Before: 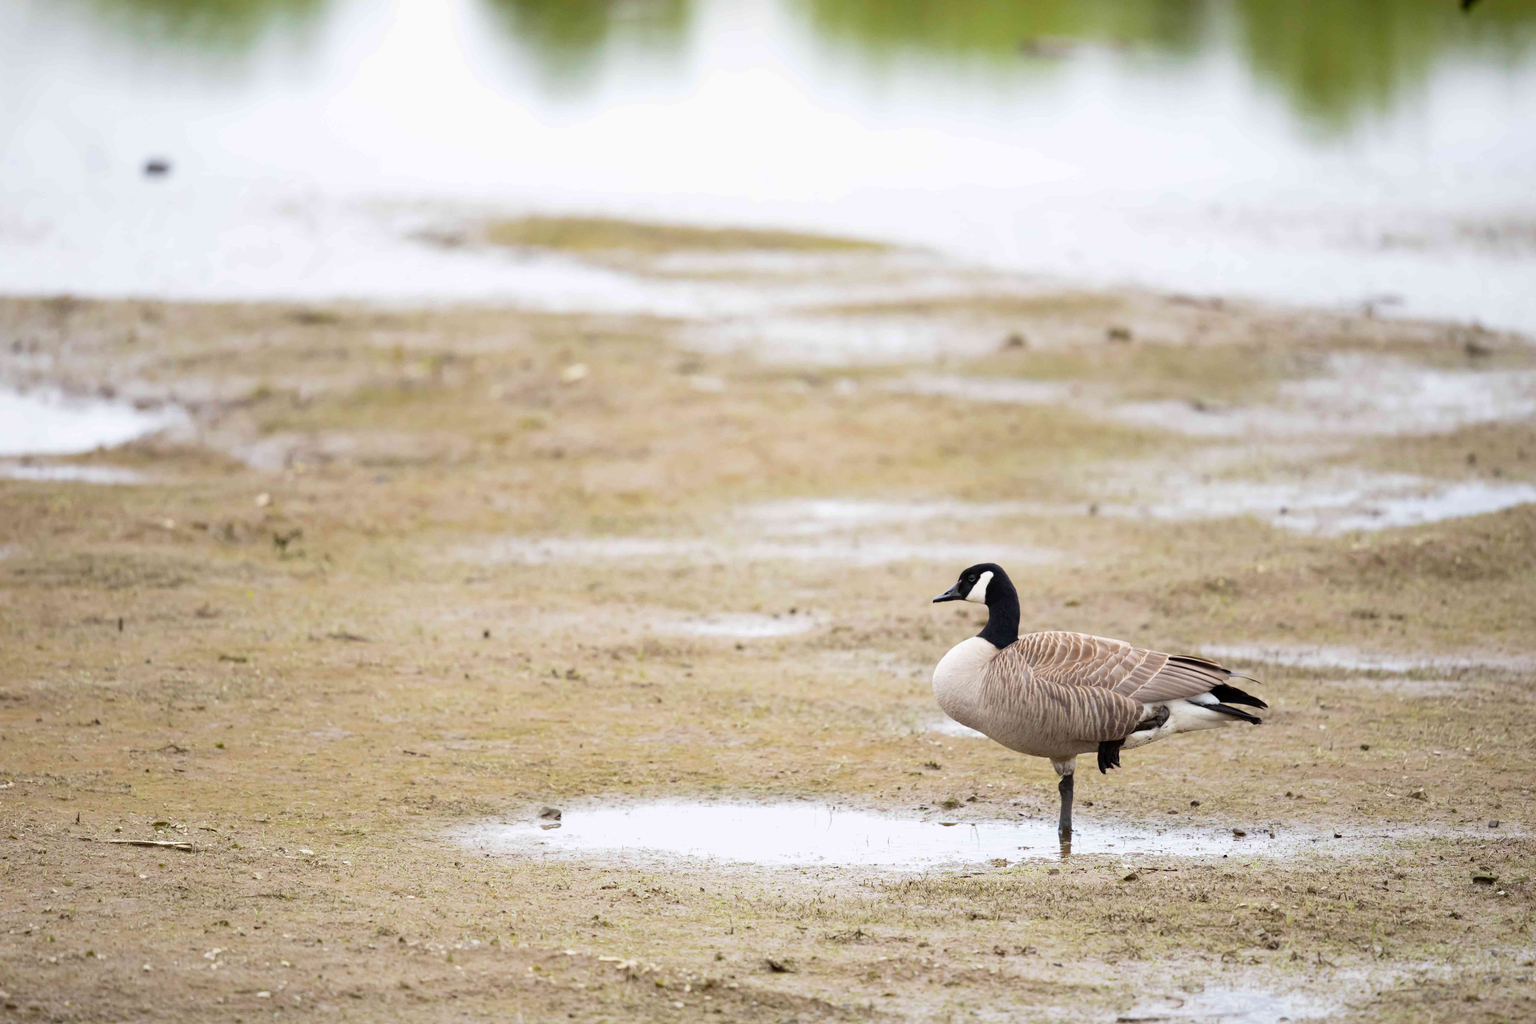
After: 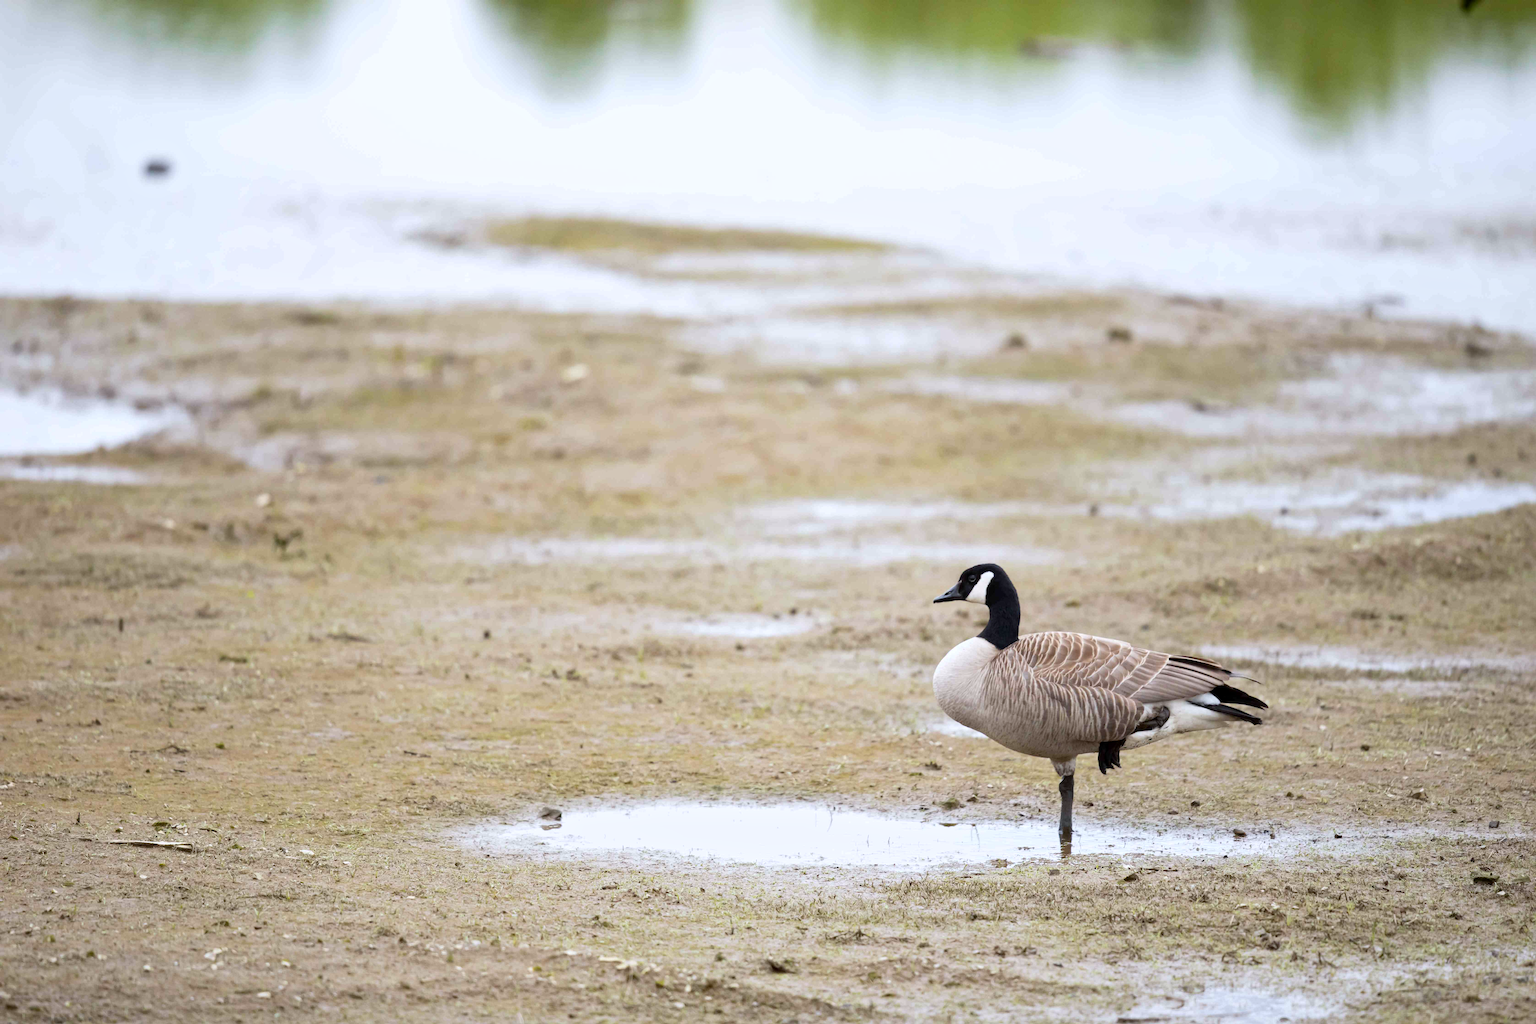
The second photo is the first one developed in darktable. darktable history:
local contrast: mode bilateral grid, contrast 20, coarseness 50, detail 120%, midtone range 0.2
white balance: red 0.974, blue 1.044
